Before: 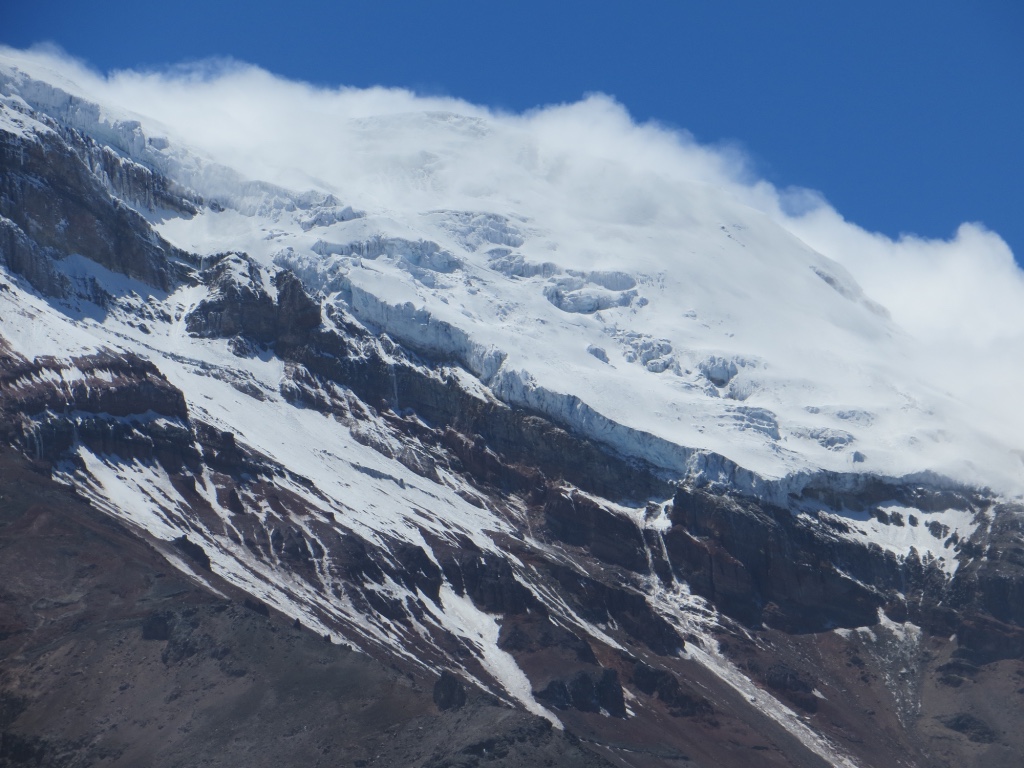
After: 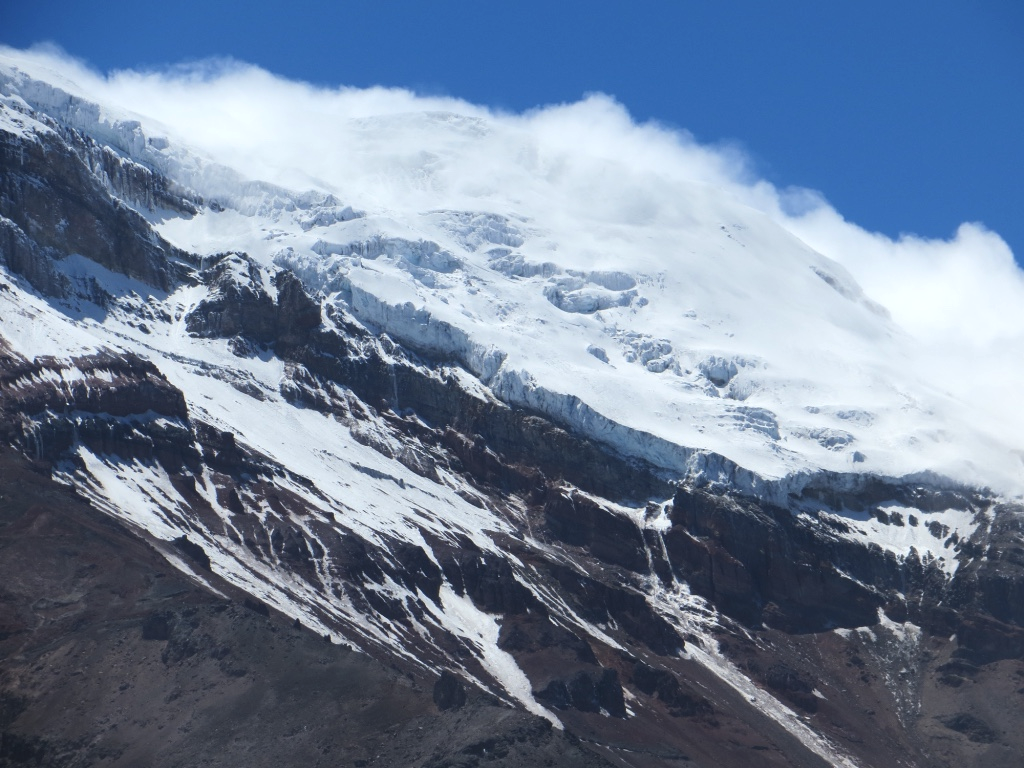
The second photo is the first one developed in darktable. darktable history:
white balance: emerald 1
tone equalizer: -8 EV -0.417 EV, -7 EV -0.389 EV, -6 EV -0.333 EV, -5 EV -0.222 EV, -3 EV 0.222 EV, -2 EV 0.333 EV, -1 EV 0.389 EV, +0 EV 0.417 EV, edges refinement/feathering 500, mask exposure compensation -1.57 EV, preserve details no
exposure: compensate highlight preservation false
